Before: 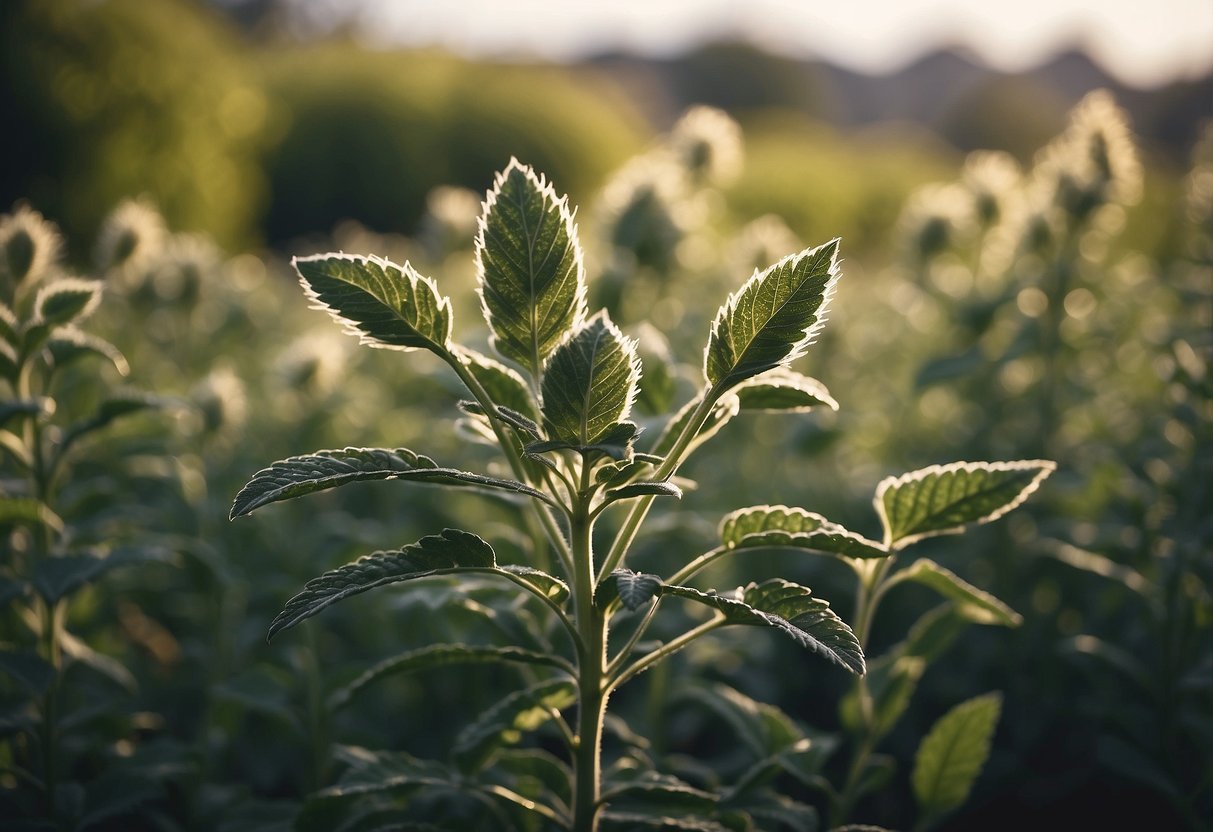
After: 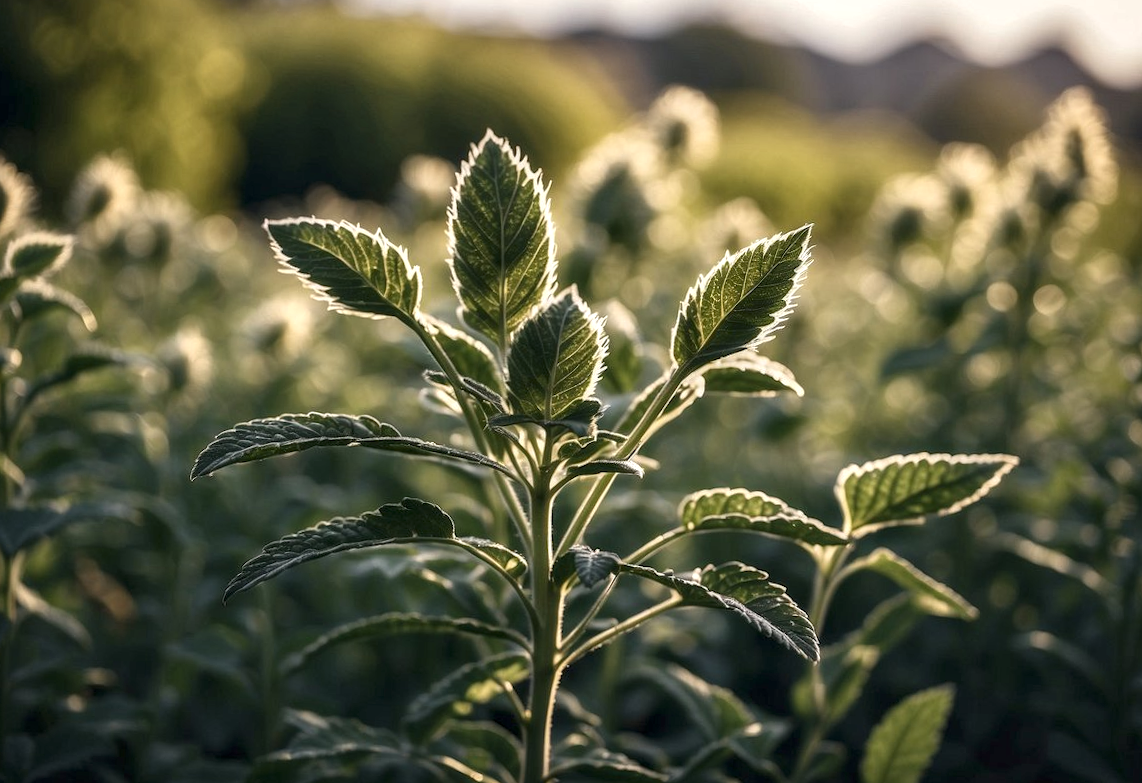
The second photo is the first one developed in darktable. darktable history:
crop and rotate: angle -2.45°
color correction: highlights b* -0.028
local contrast: highlights 29%, detail 150%
